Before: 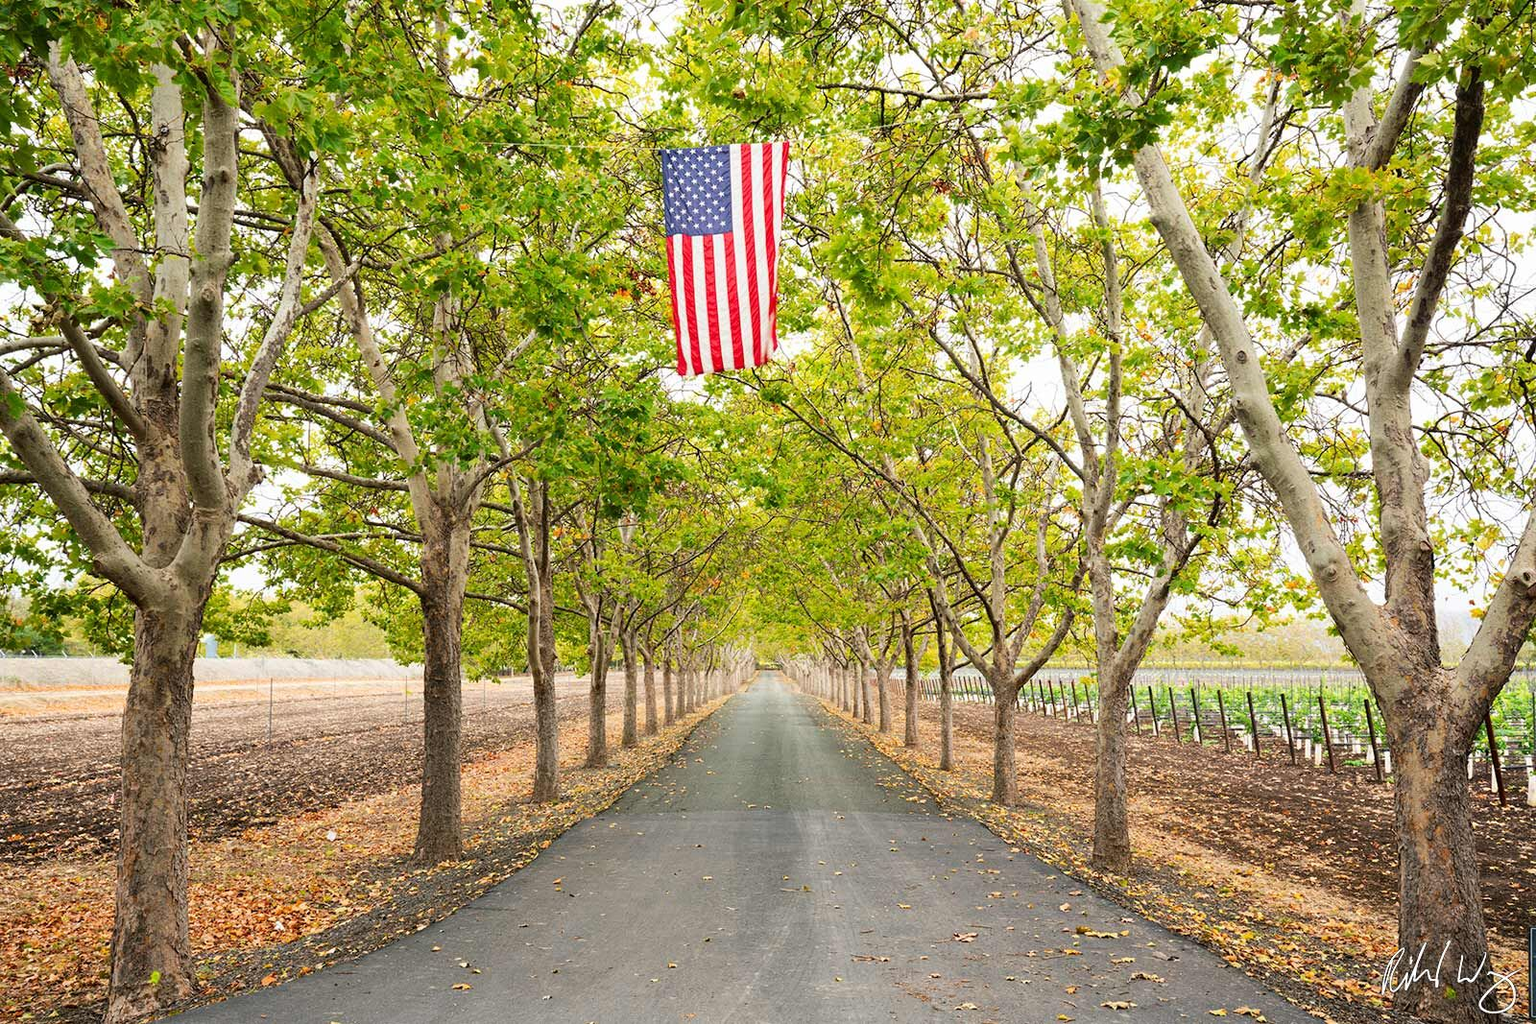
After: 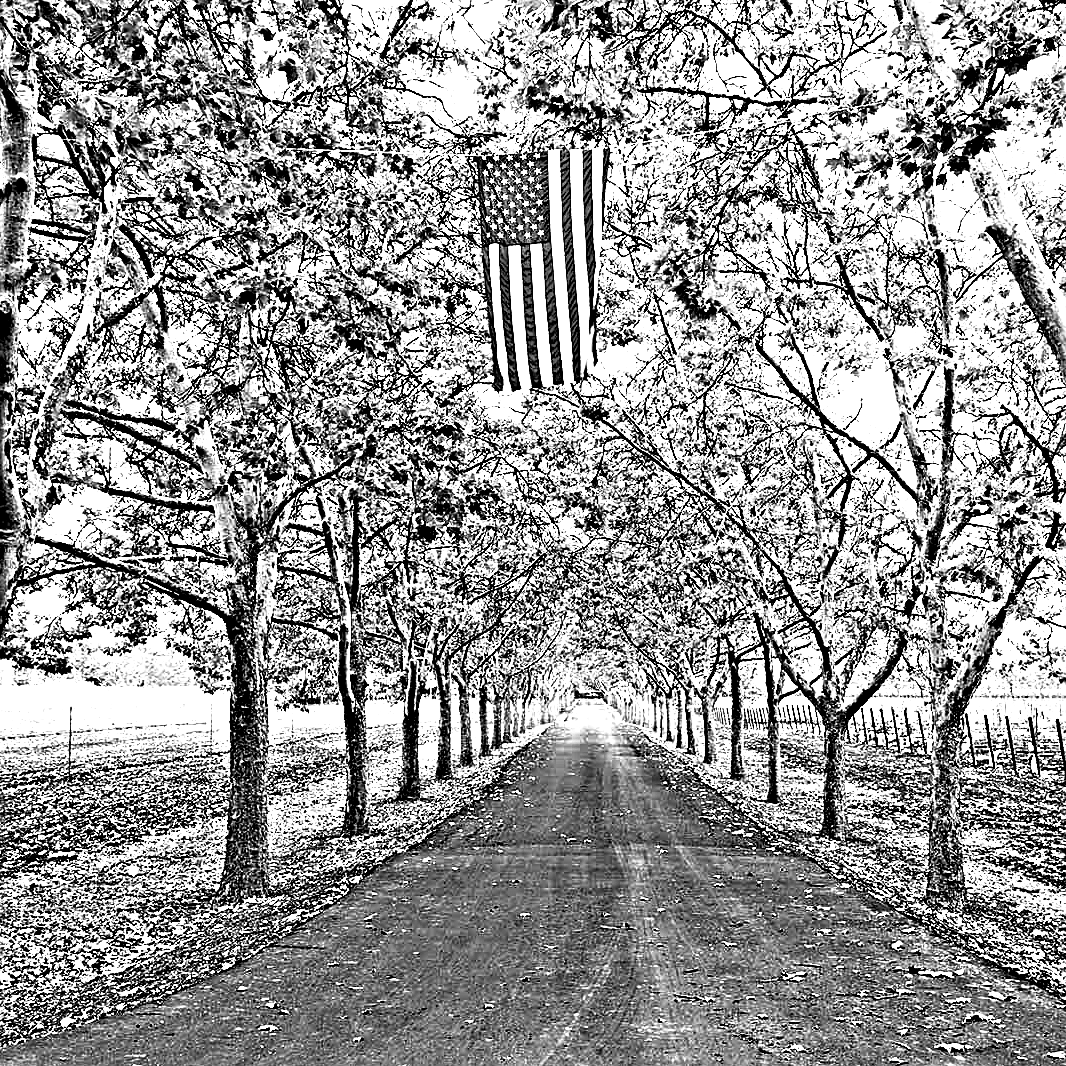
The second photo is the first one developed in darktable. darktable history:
sharpen: on, module defaults
shadows and highlights: shadows 0, highlights 40
exposure: black level correction 0.001, exposure 1.646 EV, compensate exposure bias true, compensate highlight preservation false
white balance: red 0.925, blue 1.046
highpass: on, module defaults
crop and rotate: left 13.342%, right 19.991%
levels: levels [0.182, 0.542, 0.902]
